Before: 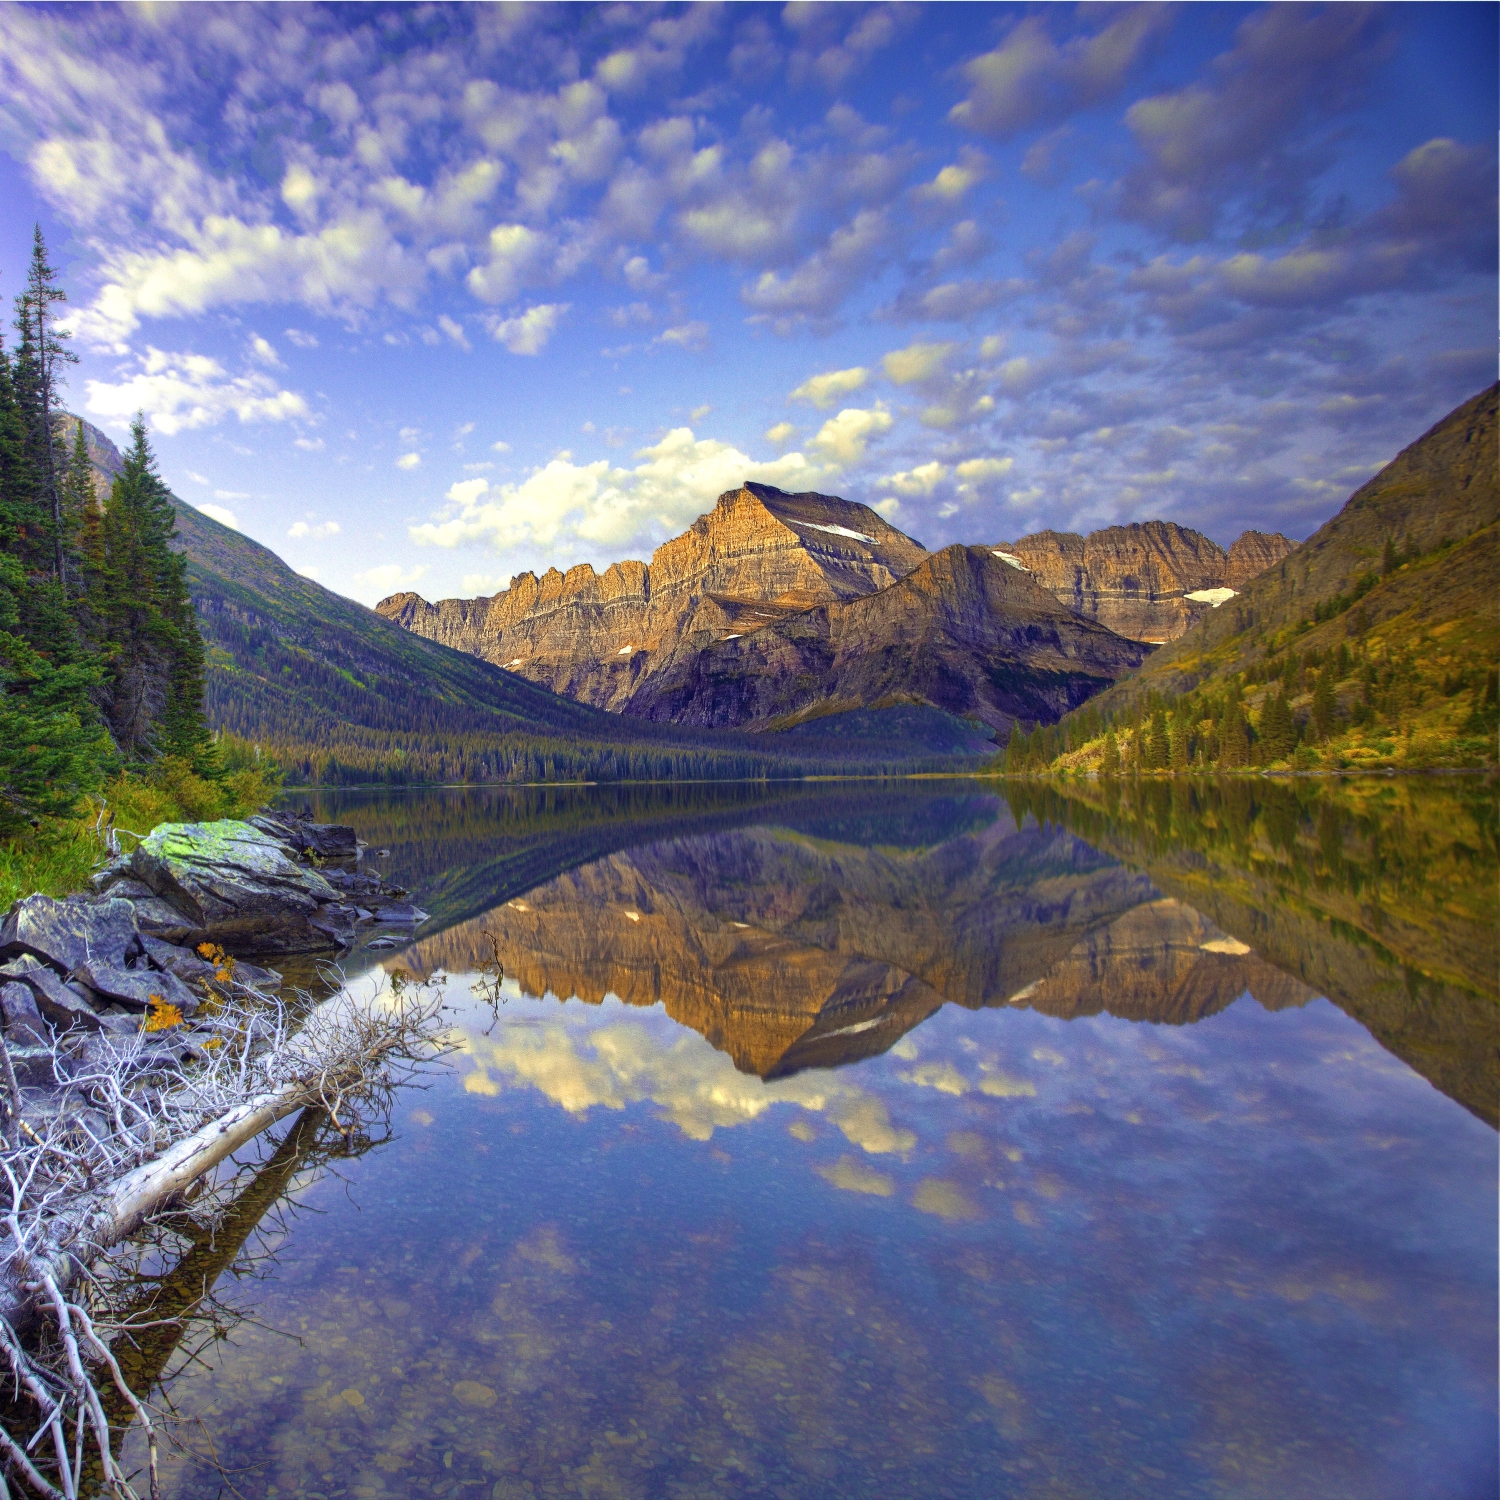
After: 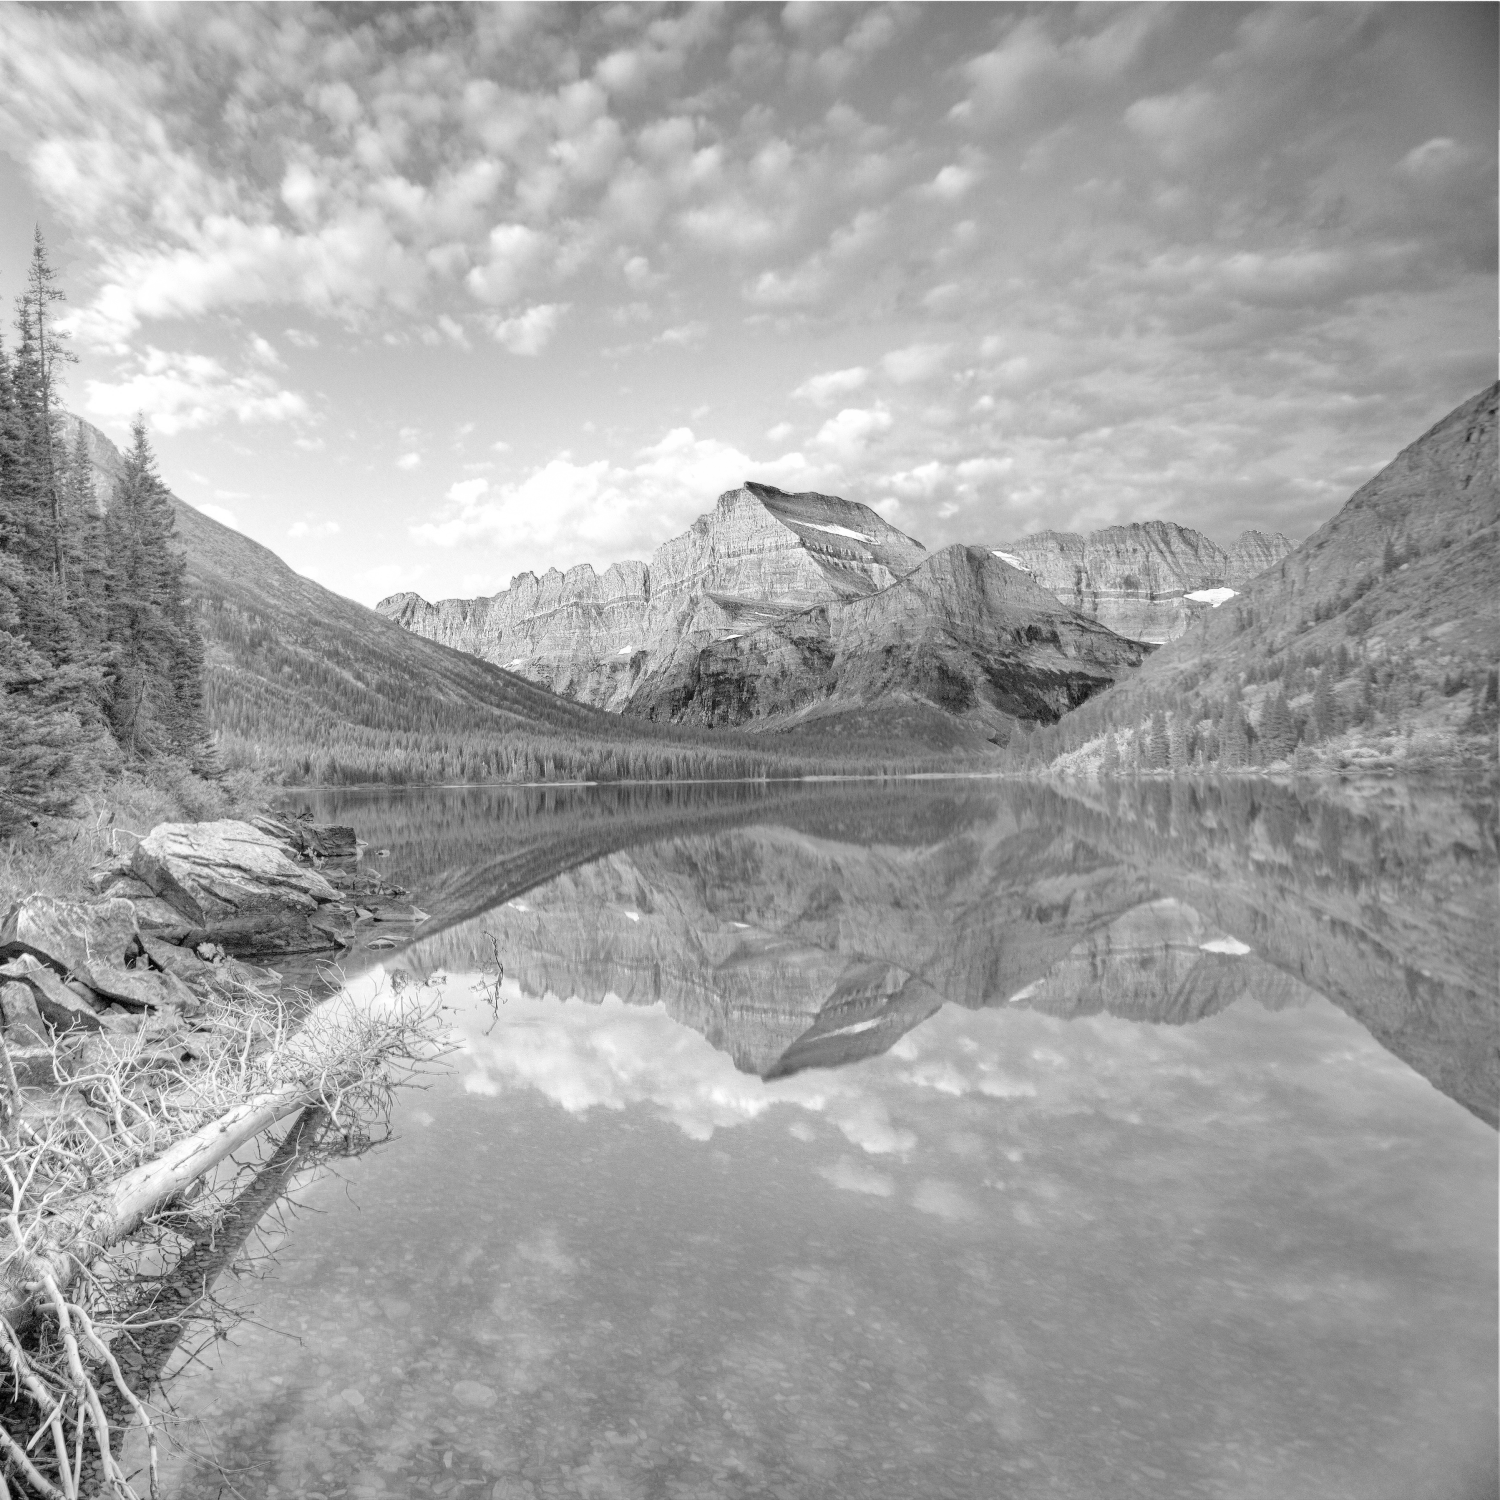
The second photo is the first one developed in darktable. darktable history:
contrast brightness saturation: saturation -0.05
monochrome: on, module defaults
shadows and highlights: shadows 4.1, highlights -17.6, soften with gaussian
global tonemap: drago (0.7, 100)
